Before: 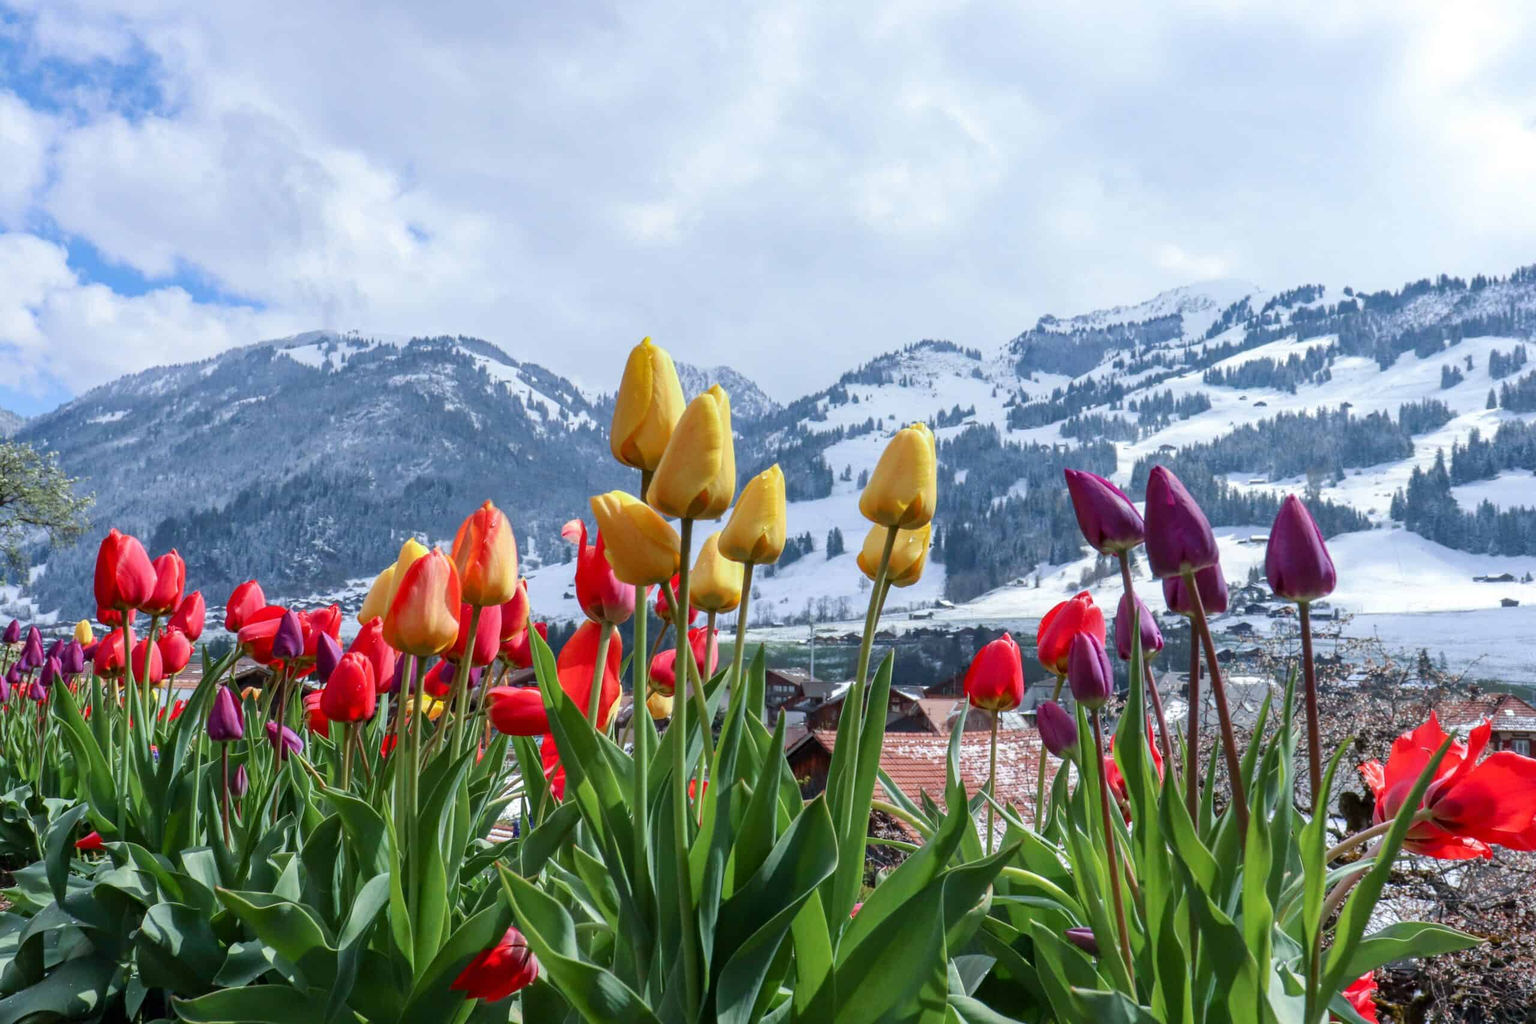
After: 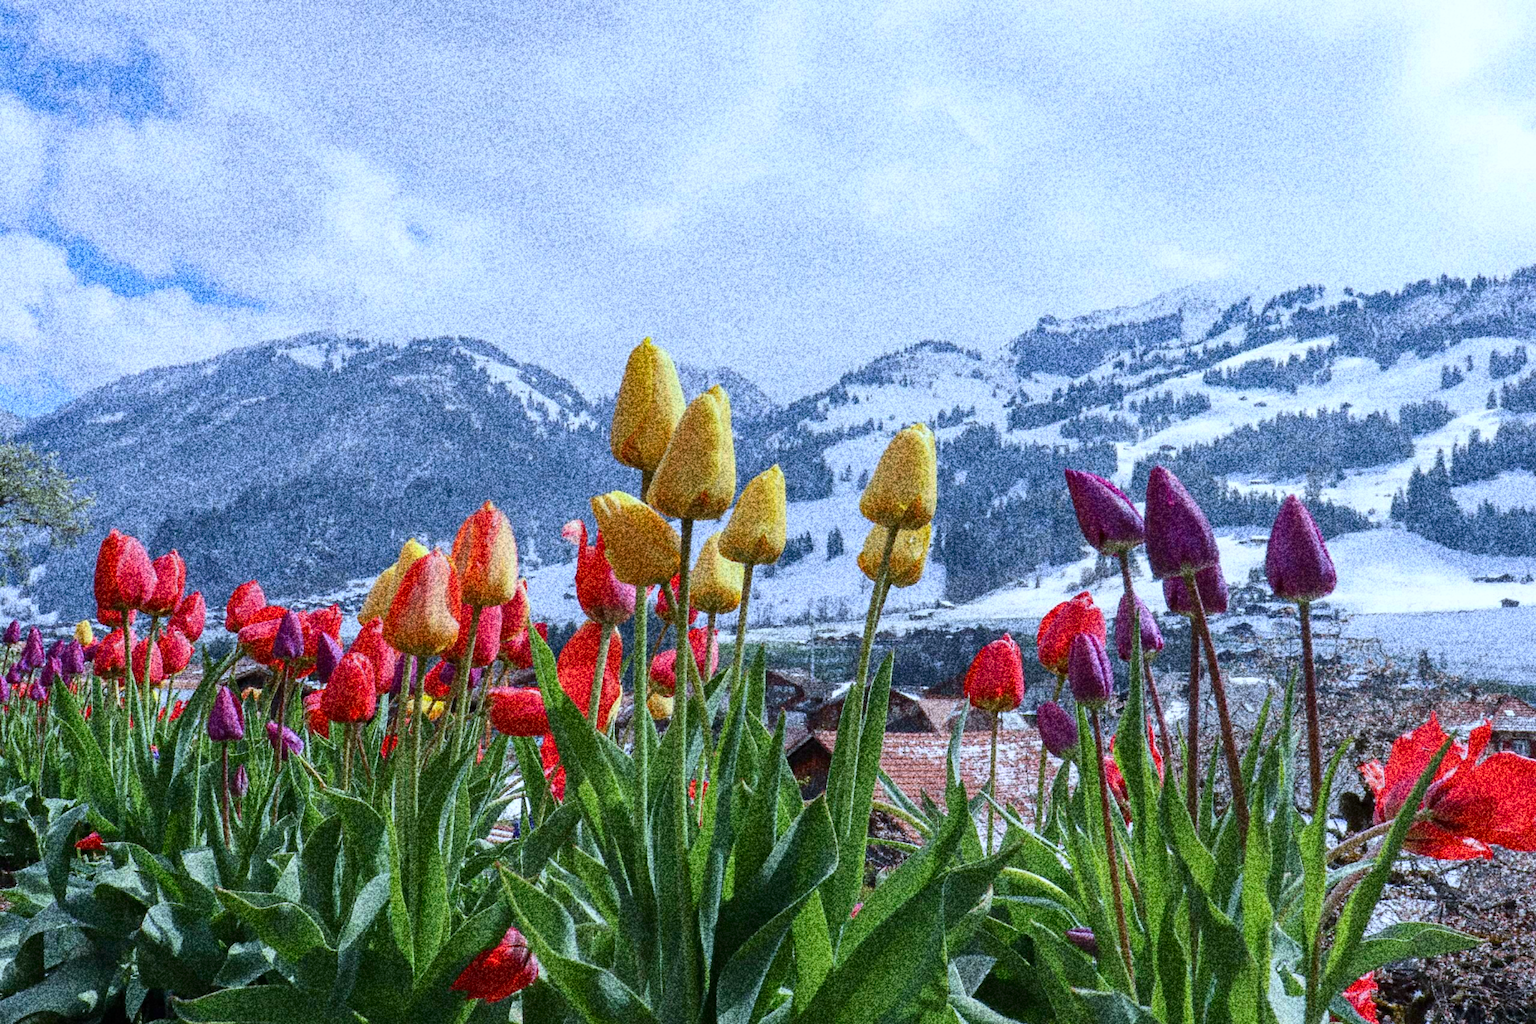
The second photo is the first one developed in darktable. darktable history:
white balance: red 0.931, blue 1.11
grain: coarseness 30.02 ISO, strength 100%
